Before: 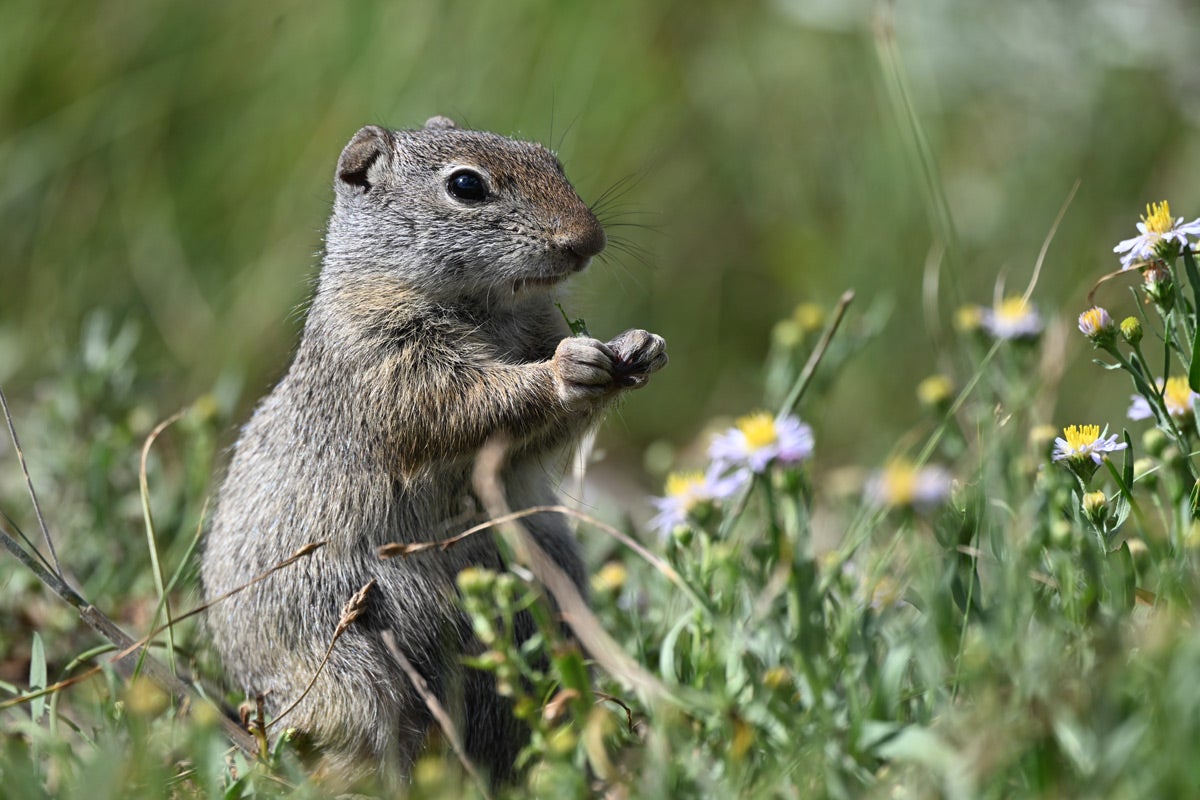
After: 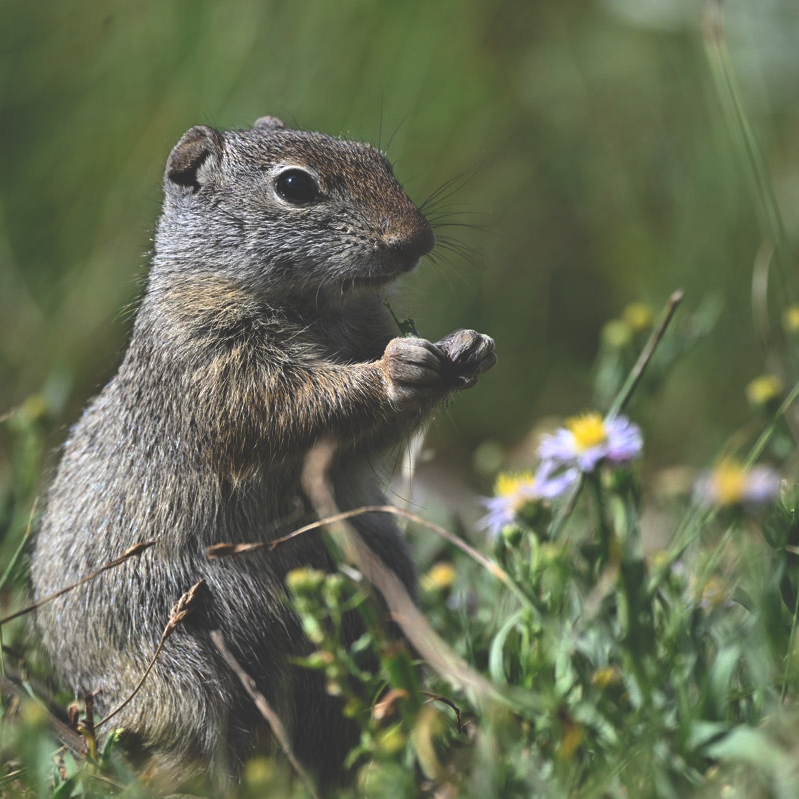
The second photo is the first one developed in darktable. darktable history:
crop and rotate: left 14.292%, right 19.041%
shadows and highlights: low approximation 0.01, soften with gaussian
rgb curve: curves: ch0 [(0, 0.186) (0.314, 0.284) (0.775, 0.708) (1, 1)], compensate middle gray true, preserve colors none
